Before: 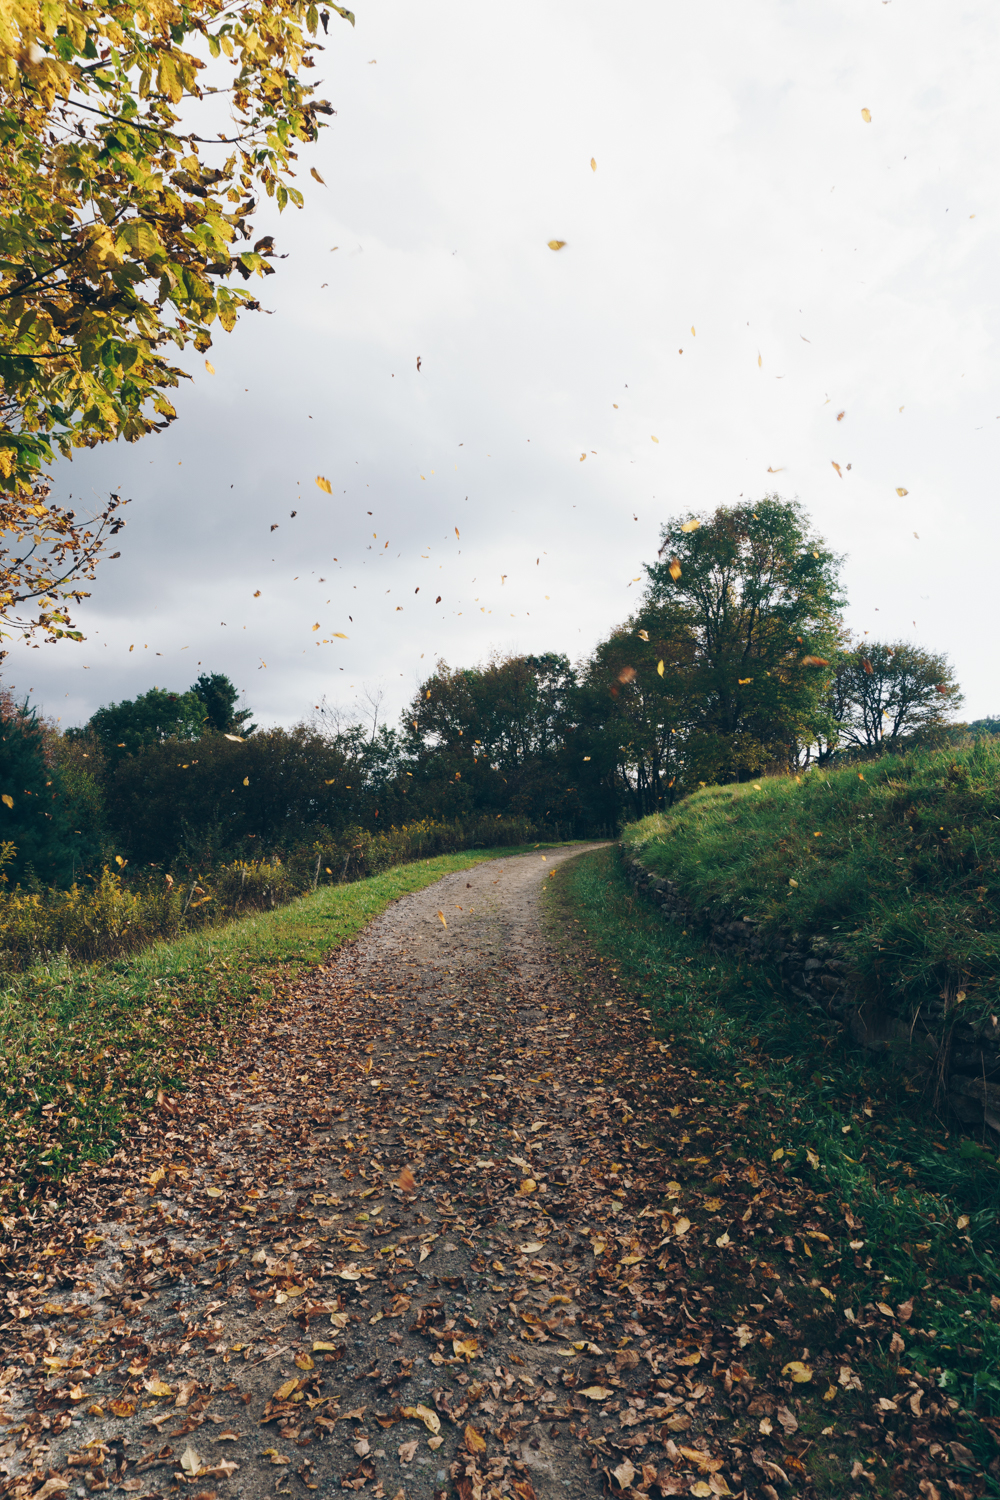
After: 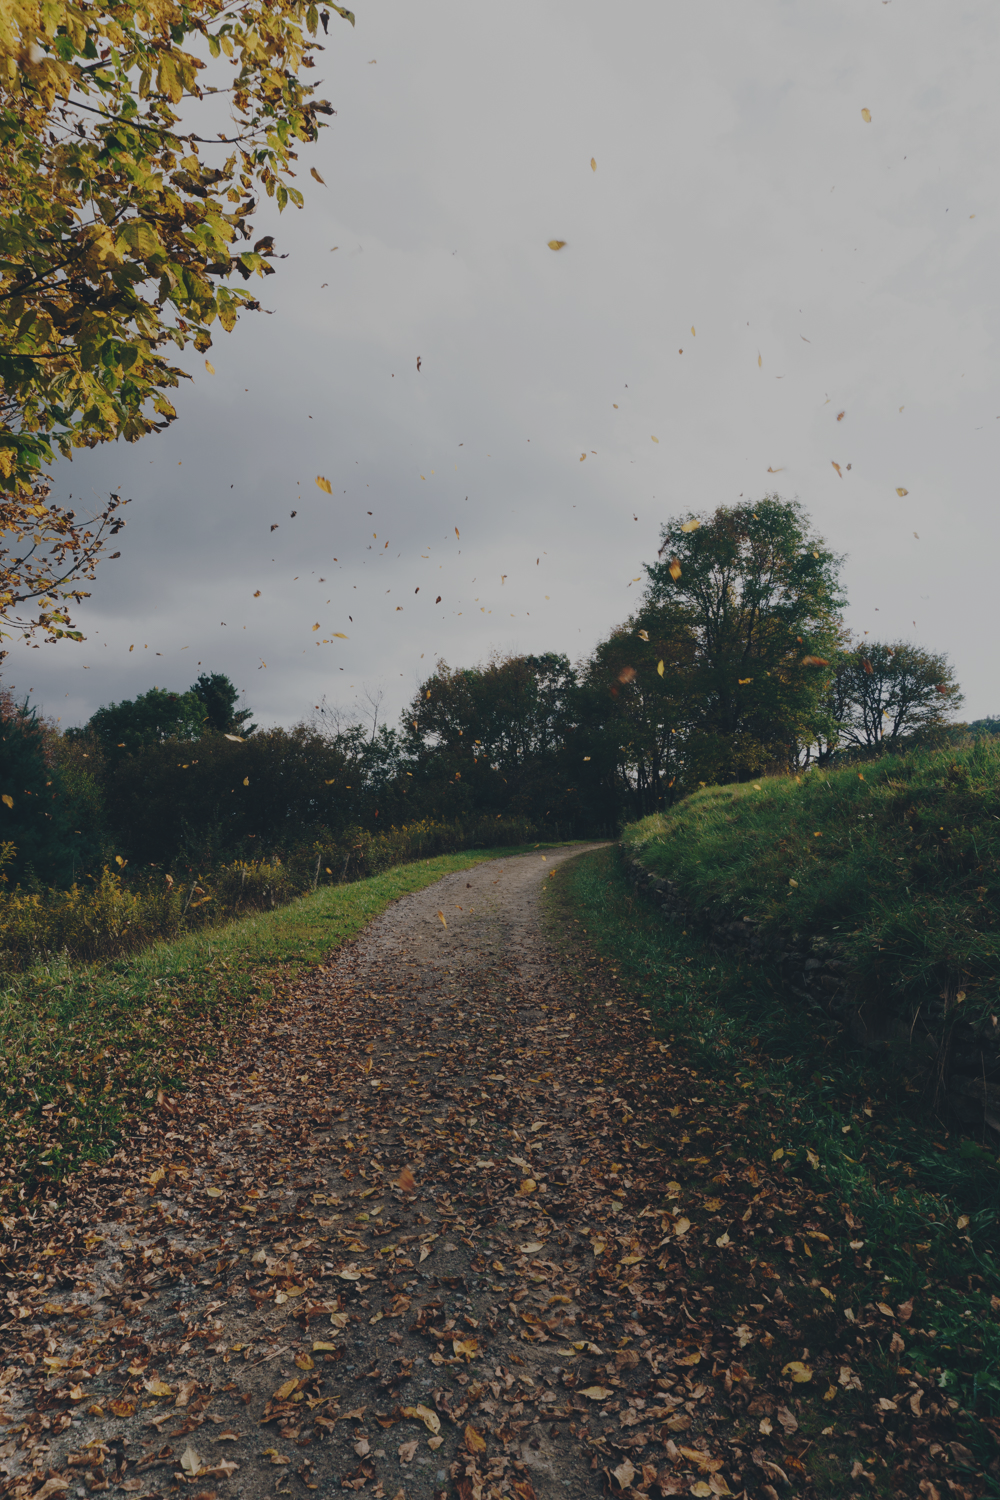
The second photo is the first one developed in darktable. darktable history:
exposure: black level correction -0.016, exposure -1.018 EV, compensate exposure bias true, compensate highlight preservation false
